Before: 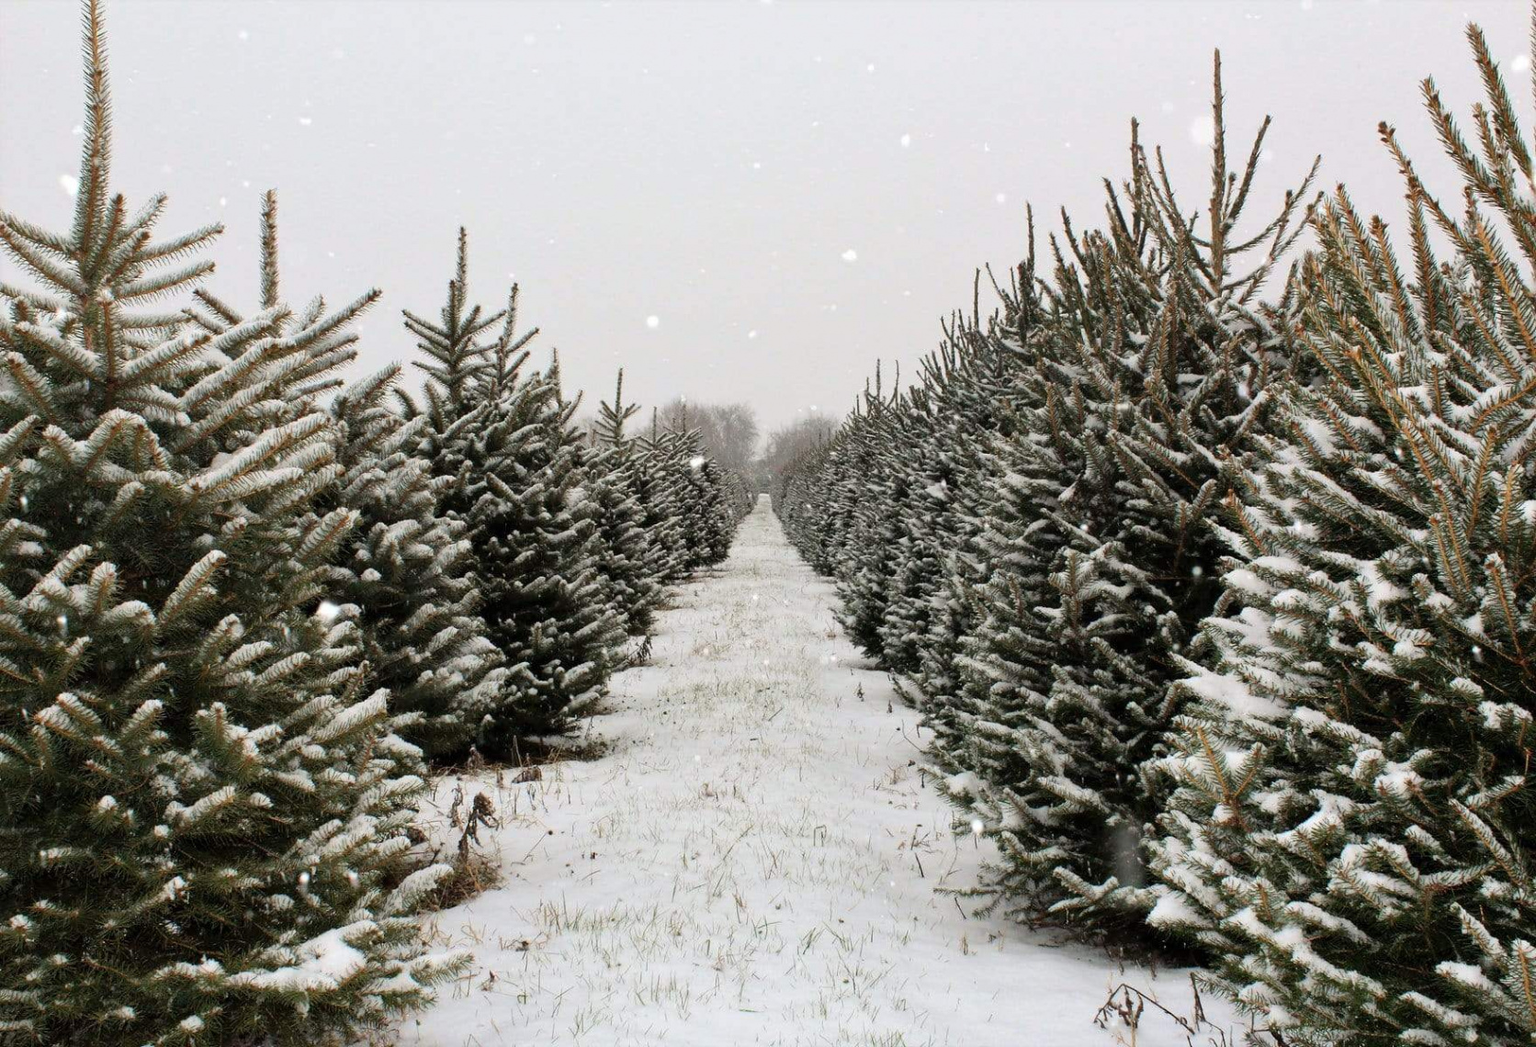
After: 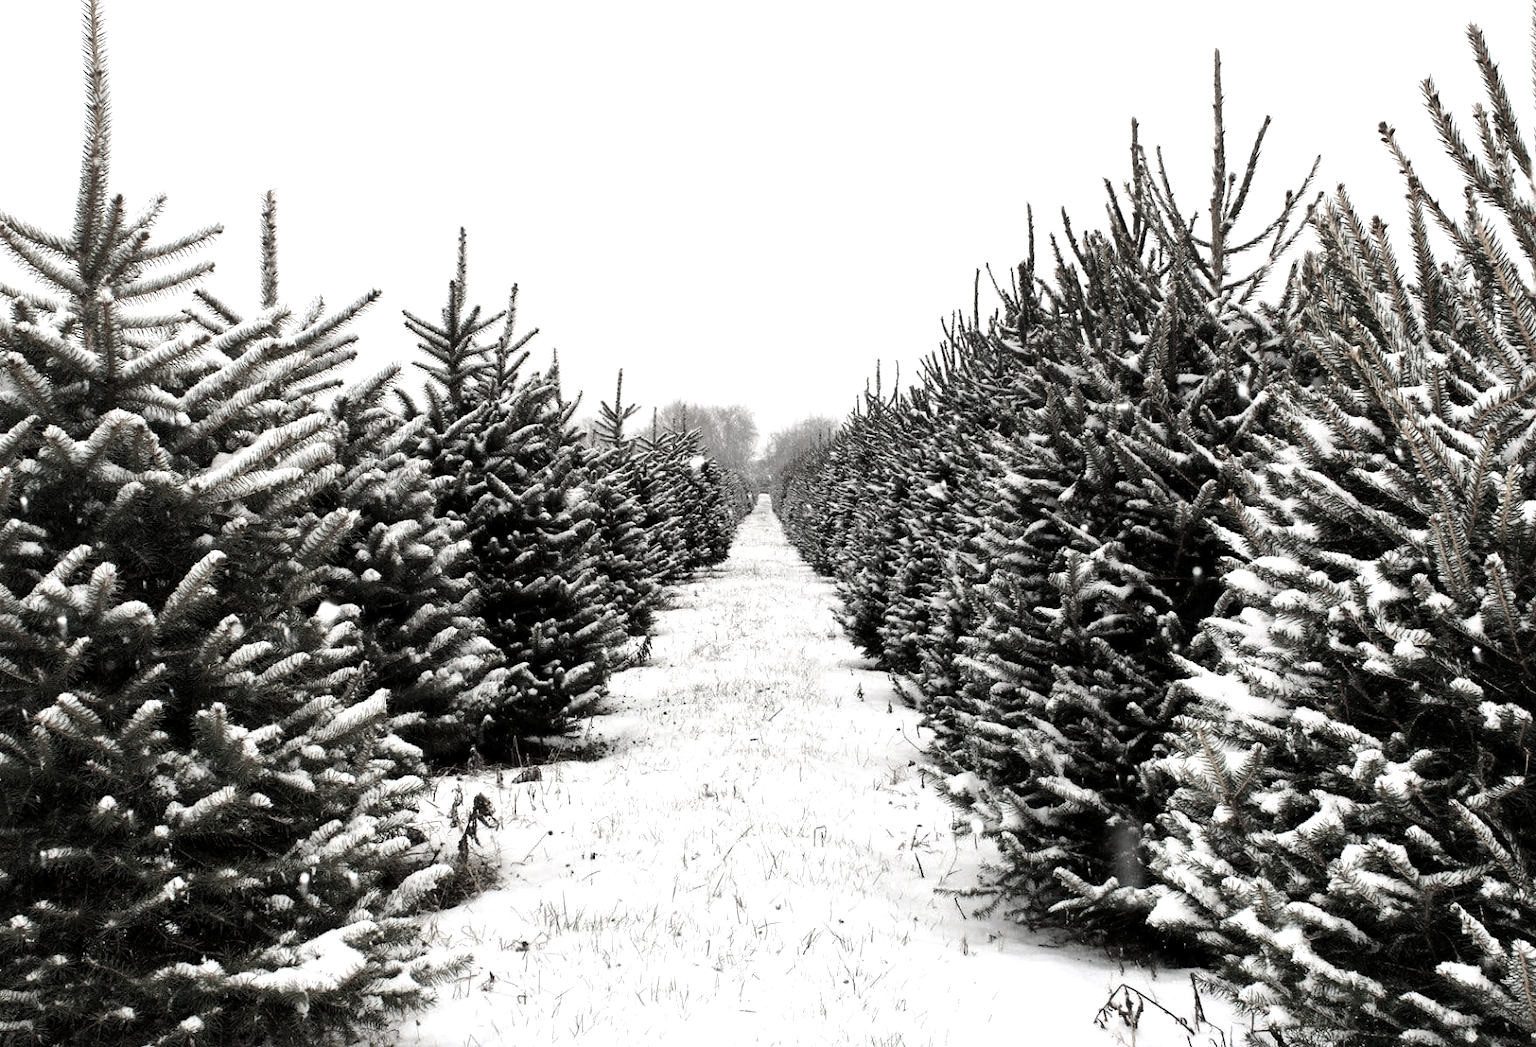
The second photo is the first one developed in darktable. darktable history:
tone equalizer: -8 EV -0.75 EV, -7 EV -0.7 EV, -6 EV -0.6 EV, -5 EV -0.4 EV, -3 EV 0.4 EV, -2 EV 0.6 EV, -1 EV 0.7 EV, +0 EV 0.75 EV, edges refinement/feathering 500, mask exposure compensation -1.57 EV, preserve details no
local contrast: mode bilateral grid, contrast 20, coarseness 50, detail 120%, midtone range 0.2
color correction: saturation 0.3
